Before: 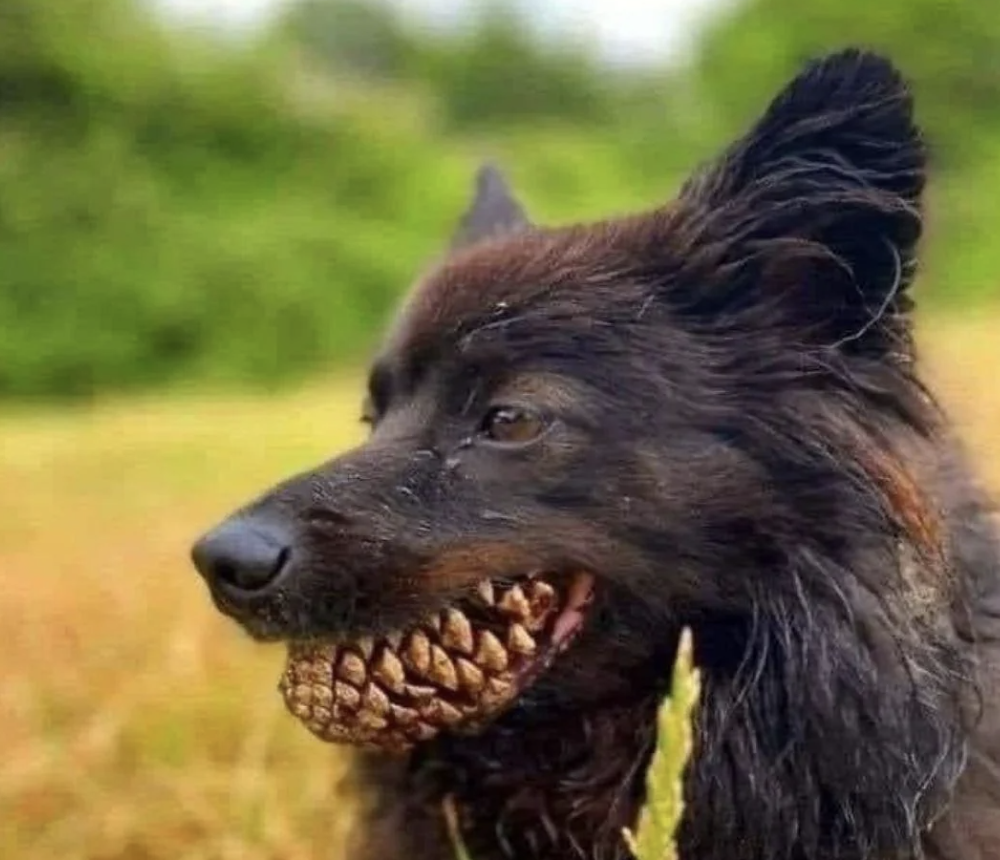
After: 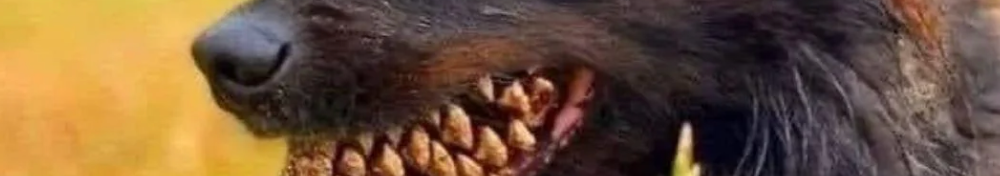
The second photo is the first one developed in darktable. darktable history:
crop and rotate: top 58.615%, bottom 20.904%
